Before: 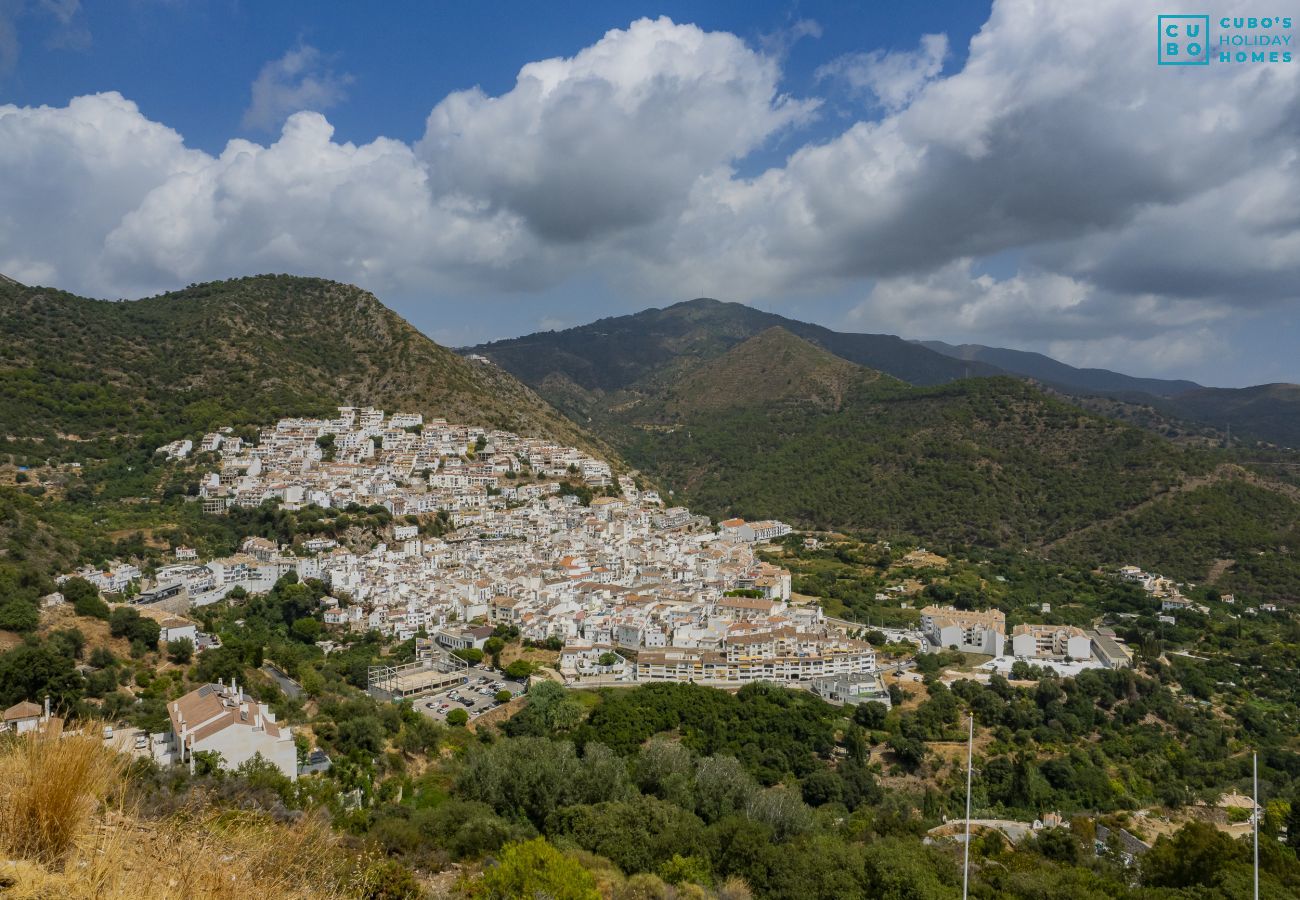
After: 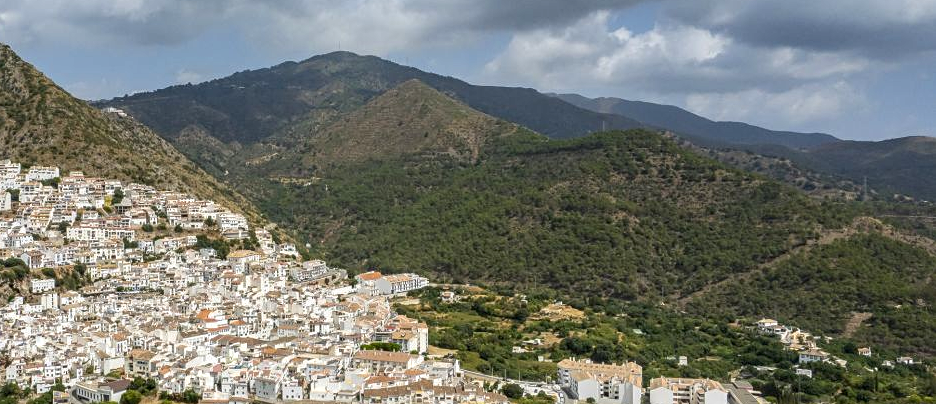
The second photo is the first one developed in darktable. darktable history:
local contrast: on, module defaults
crop and rotate: left 27.98%, top 27.494%, bottom 27.555%
exposure: black level correction 0.001, exposure 0.498 EV, compensate exposure bias true, compensate highlight preservation false
sharpen: amount 0.218
